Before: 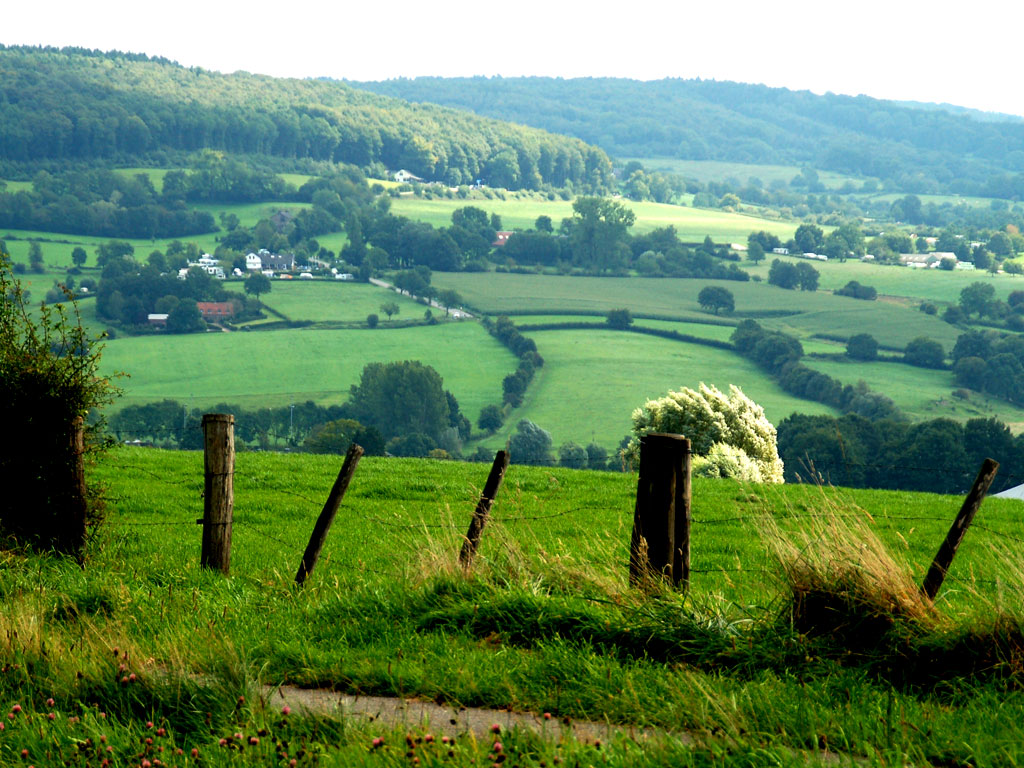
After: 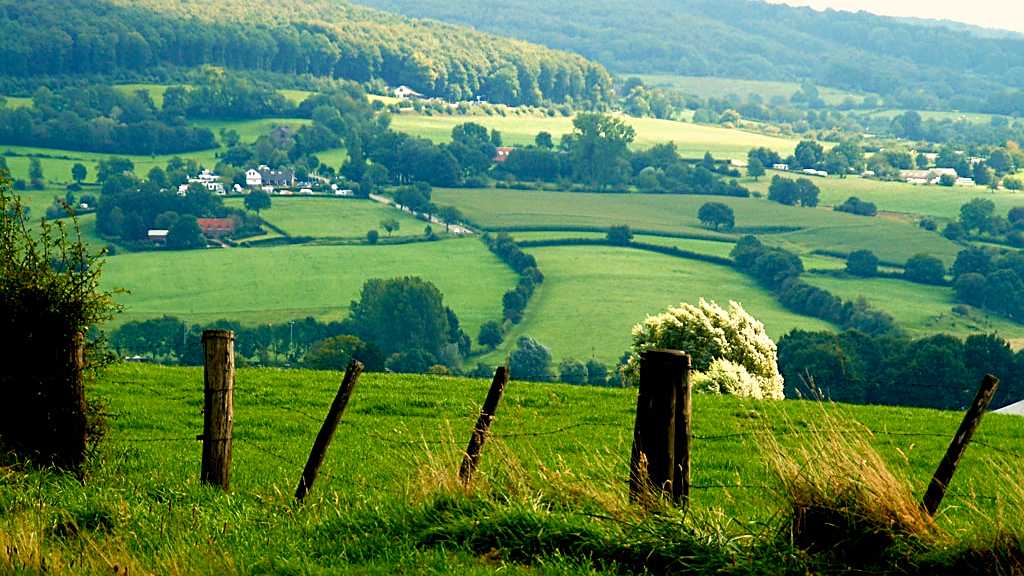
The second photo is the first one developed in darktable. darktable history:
color balance rgb: highlights gain › chroma 3.779%, highlights gain › hue 58.96°, perceptual saturation grading › global saturation -0.087%, perceptual saturation grading › highlights -8.935%, perceptual saturation grading › mid-tones 17.959%, perceptual saturation grading › shadows 29.142%
tone equalizer: on, module defaults
sharpen: on, module defaults
velvia: on, module defaults
crop: top 11.033%, bottom 13.948%
